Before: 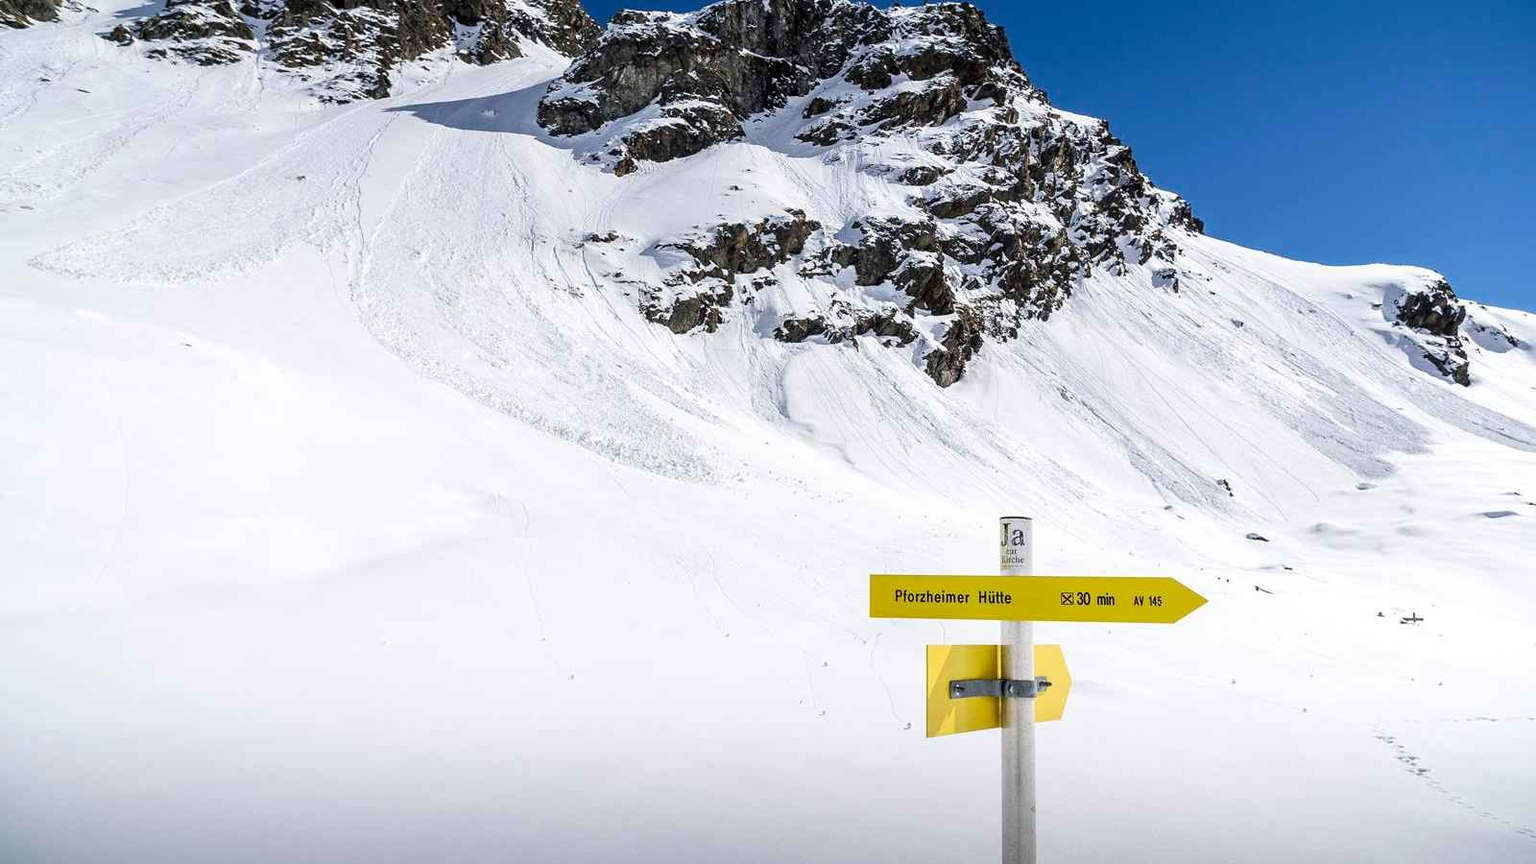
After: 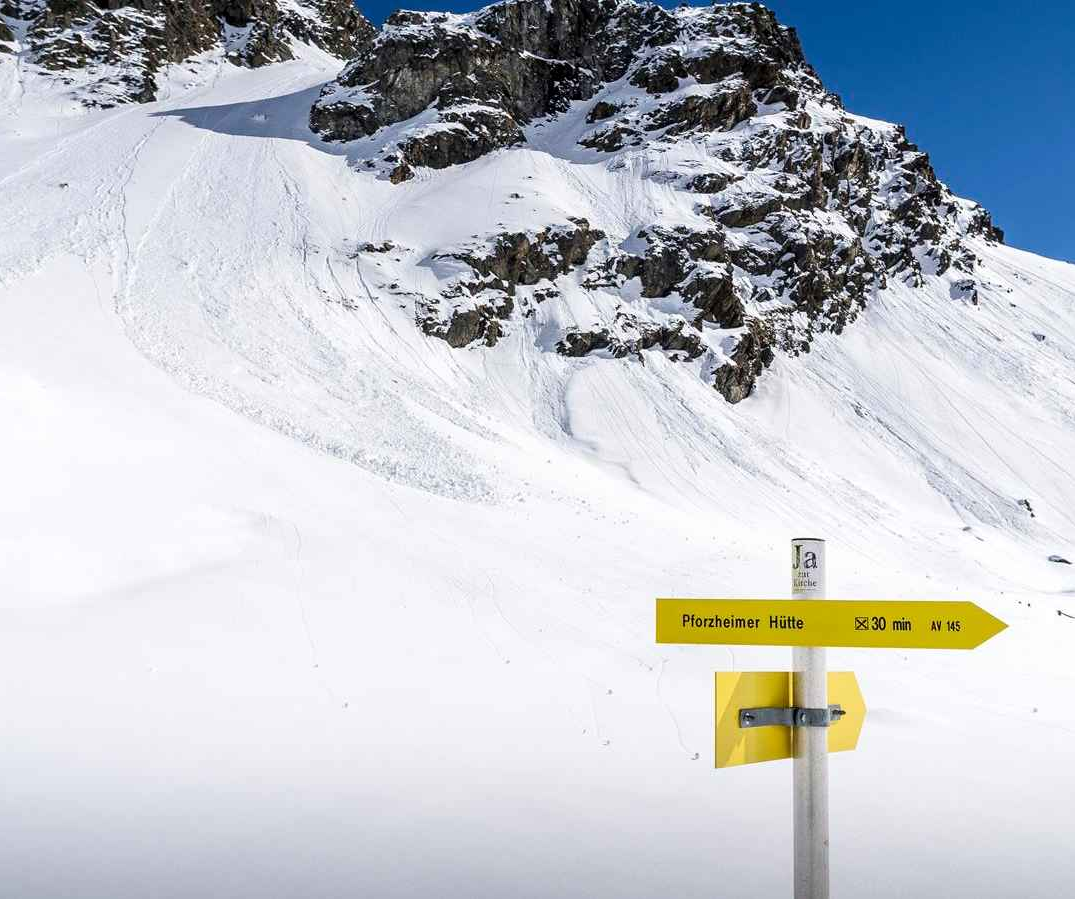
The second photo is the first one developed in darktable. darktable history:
crop and rotate: left 15.677%, right 17.126%
